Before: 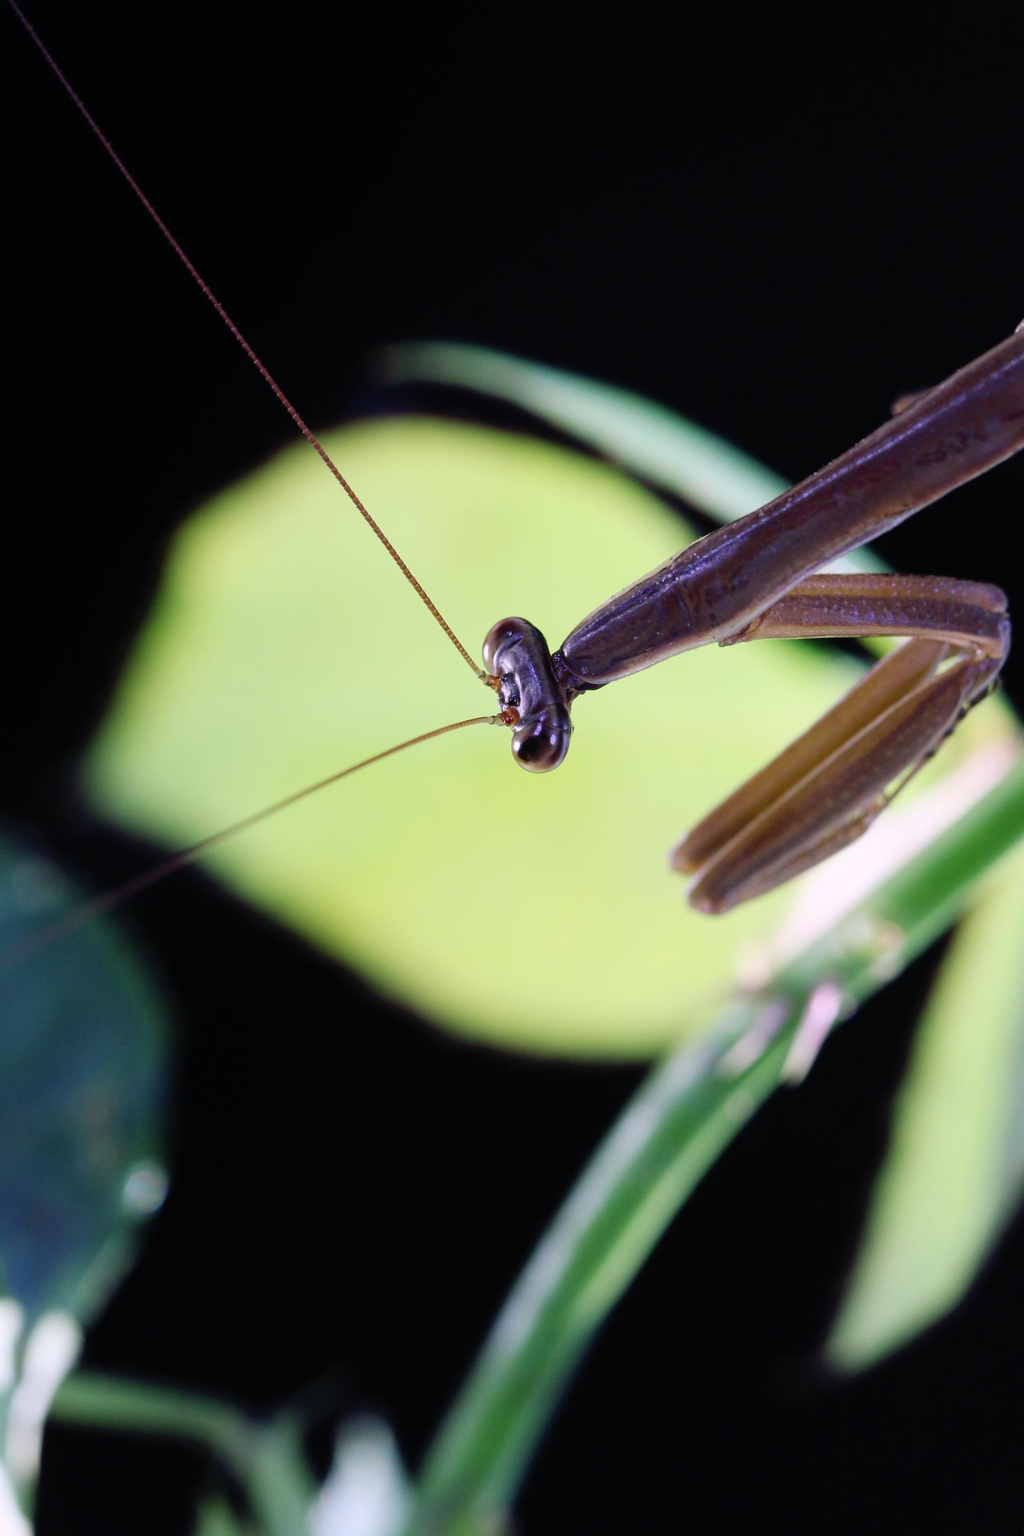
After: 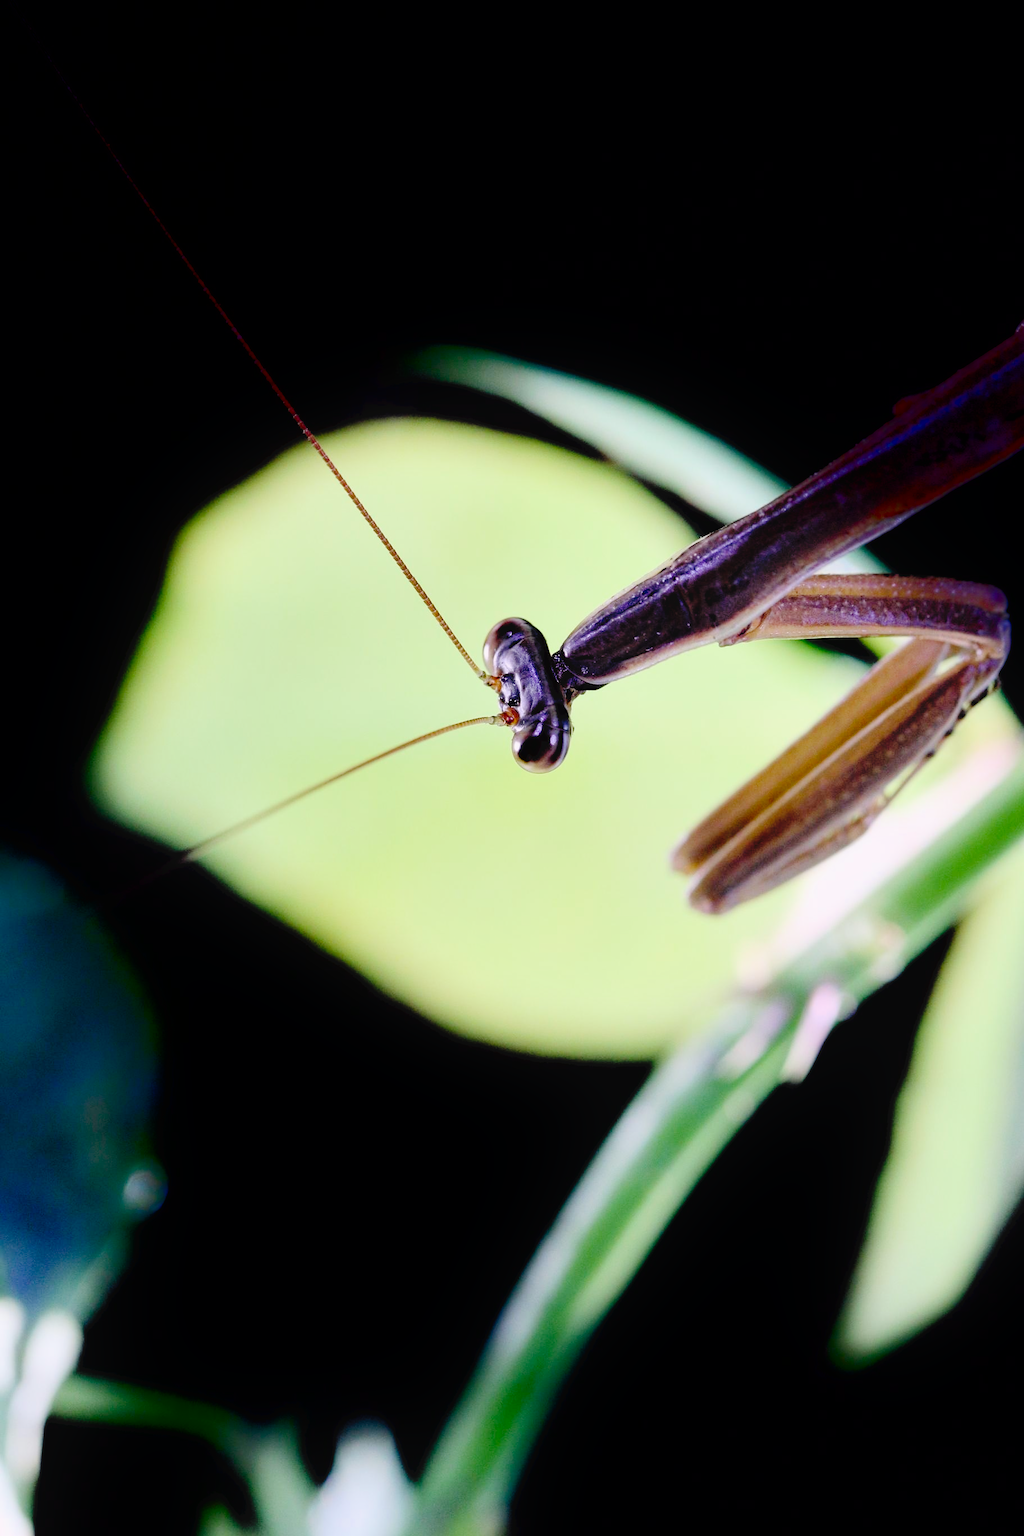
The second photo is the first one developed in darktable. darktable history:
filmic rgb: black relative exposure -3.88 EV, white relative exposure 3.48 EV, hardness 2.64, contrast 1.102
shadows and highlights: shadows -88.7, highlights -35.33, soften with gaussian
exposure: black level correction 0, exposure 0.691 EV, compensate exposure bias true, compensate highlight preservation false
tone curve: curves: ch0 [(0, 0) (0.003, 0.041) (0.011, 0.042) (0.025, 0.041) (0.044, 0.043) (0.069, 0.048) (0.1, 0.059) (0.136, 0.079) (0.177, 0.107) (0.224, 0.152) (0.277, 0.235) (0.335, 0.331) (0.399, 0.427) (0.468, 0.512) (0.543, 0.595) (0.623, 0.668) (0.709, 0.736) (0.801, 0.813) (0.898, 0.891) (1, 1)], preserve colors none
